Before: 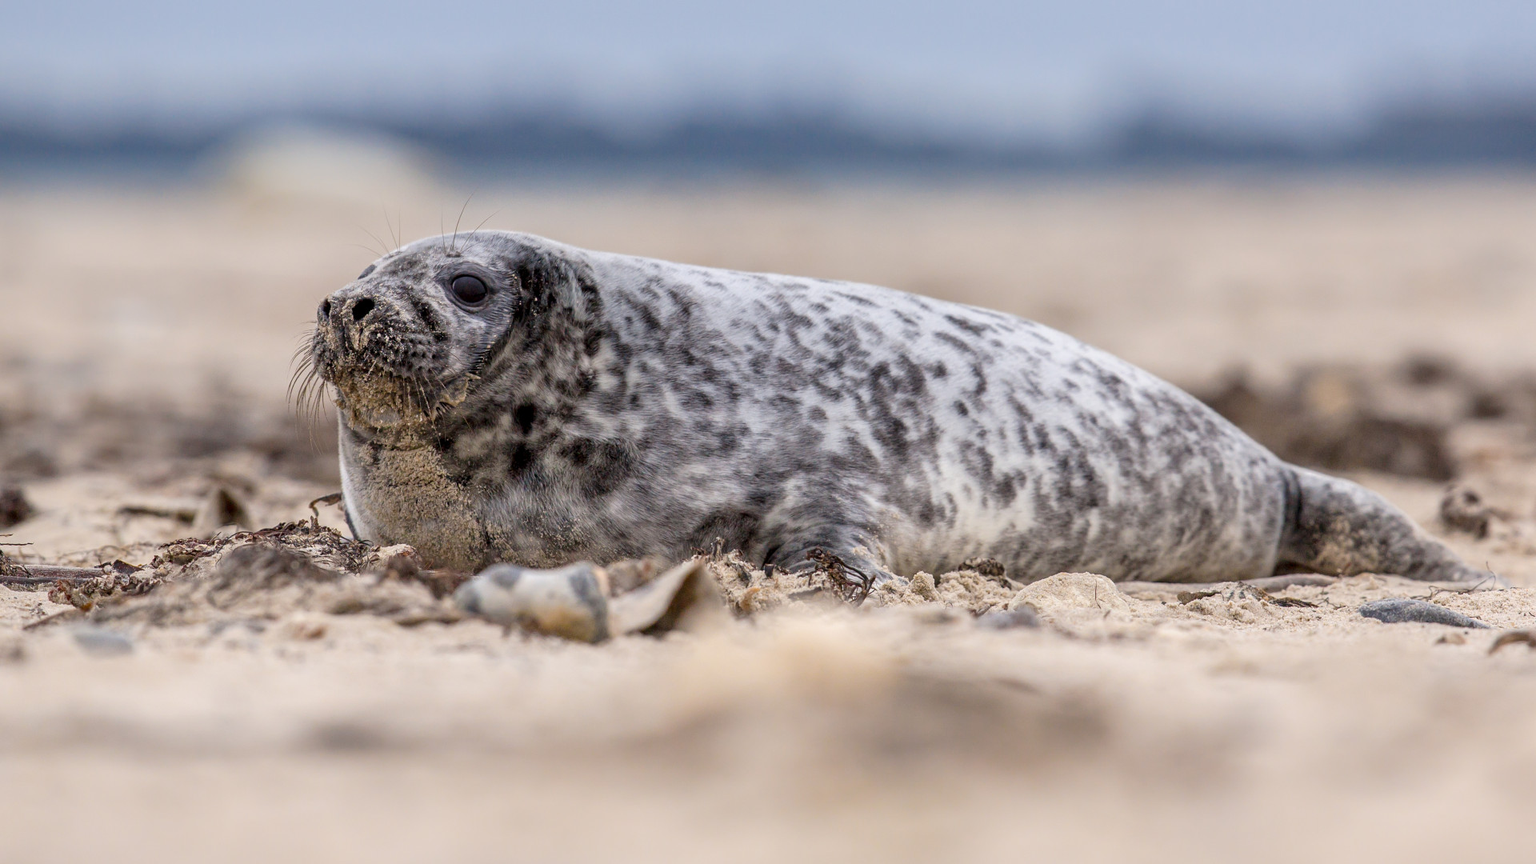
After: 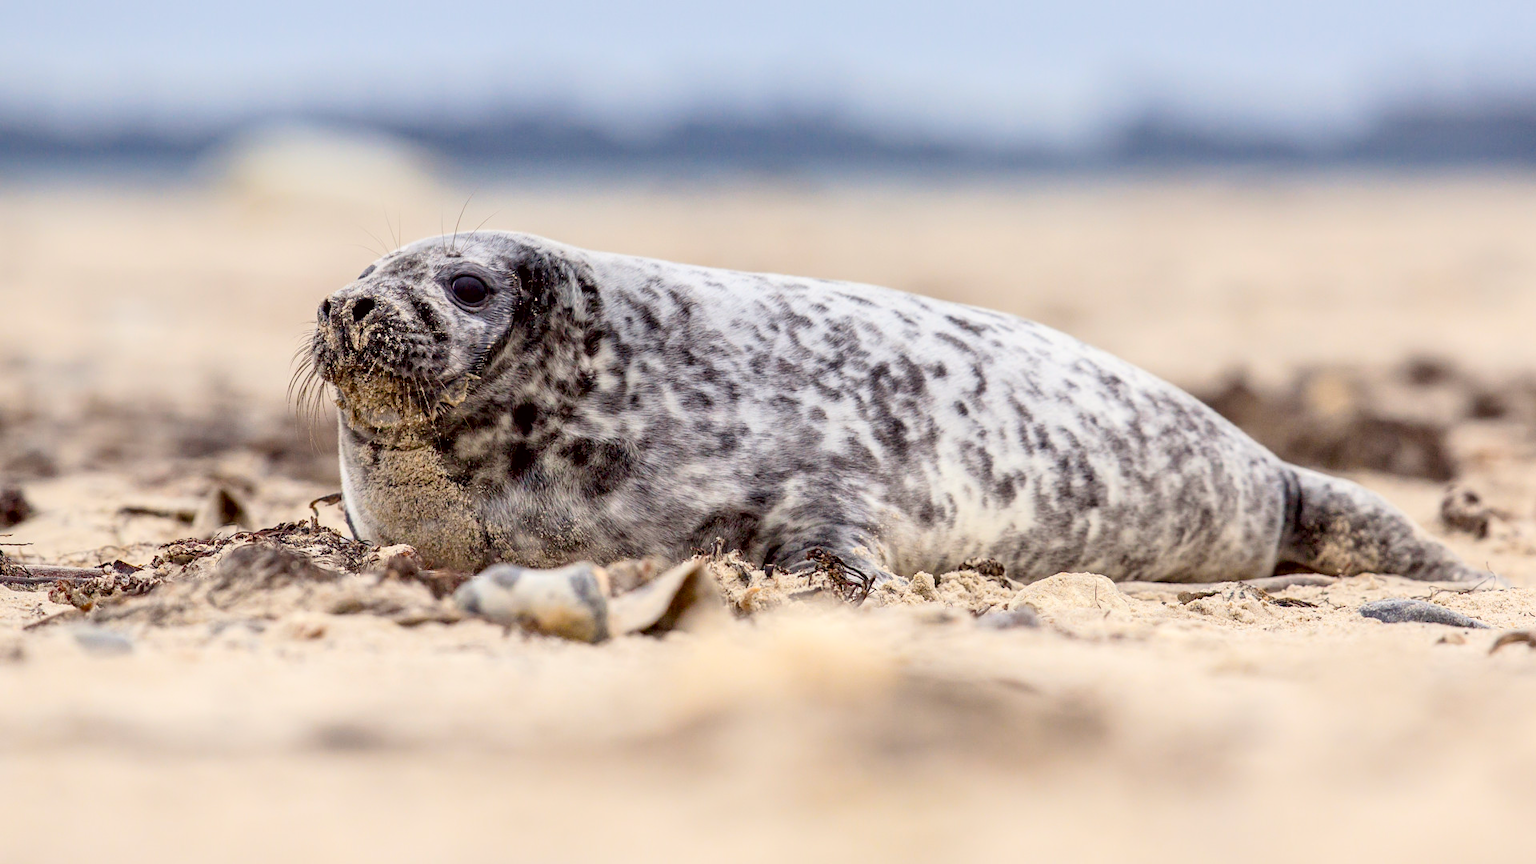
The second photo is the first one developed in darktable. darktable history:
exposure: black level correction 0.01, exposure 0.014 EV, compensate highlight preservation false
color correction: highlights a* -0.95, highlights b* 4.5, shadows a* 3.55
contrast brightness saturation: contrast 0.2, brightness 0.15, saturation 0.14
